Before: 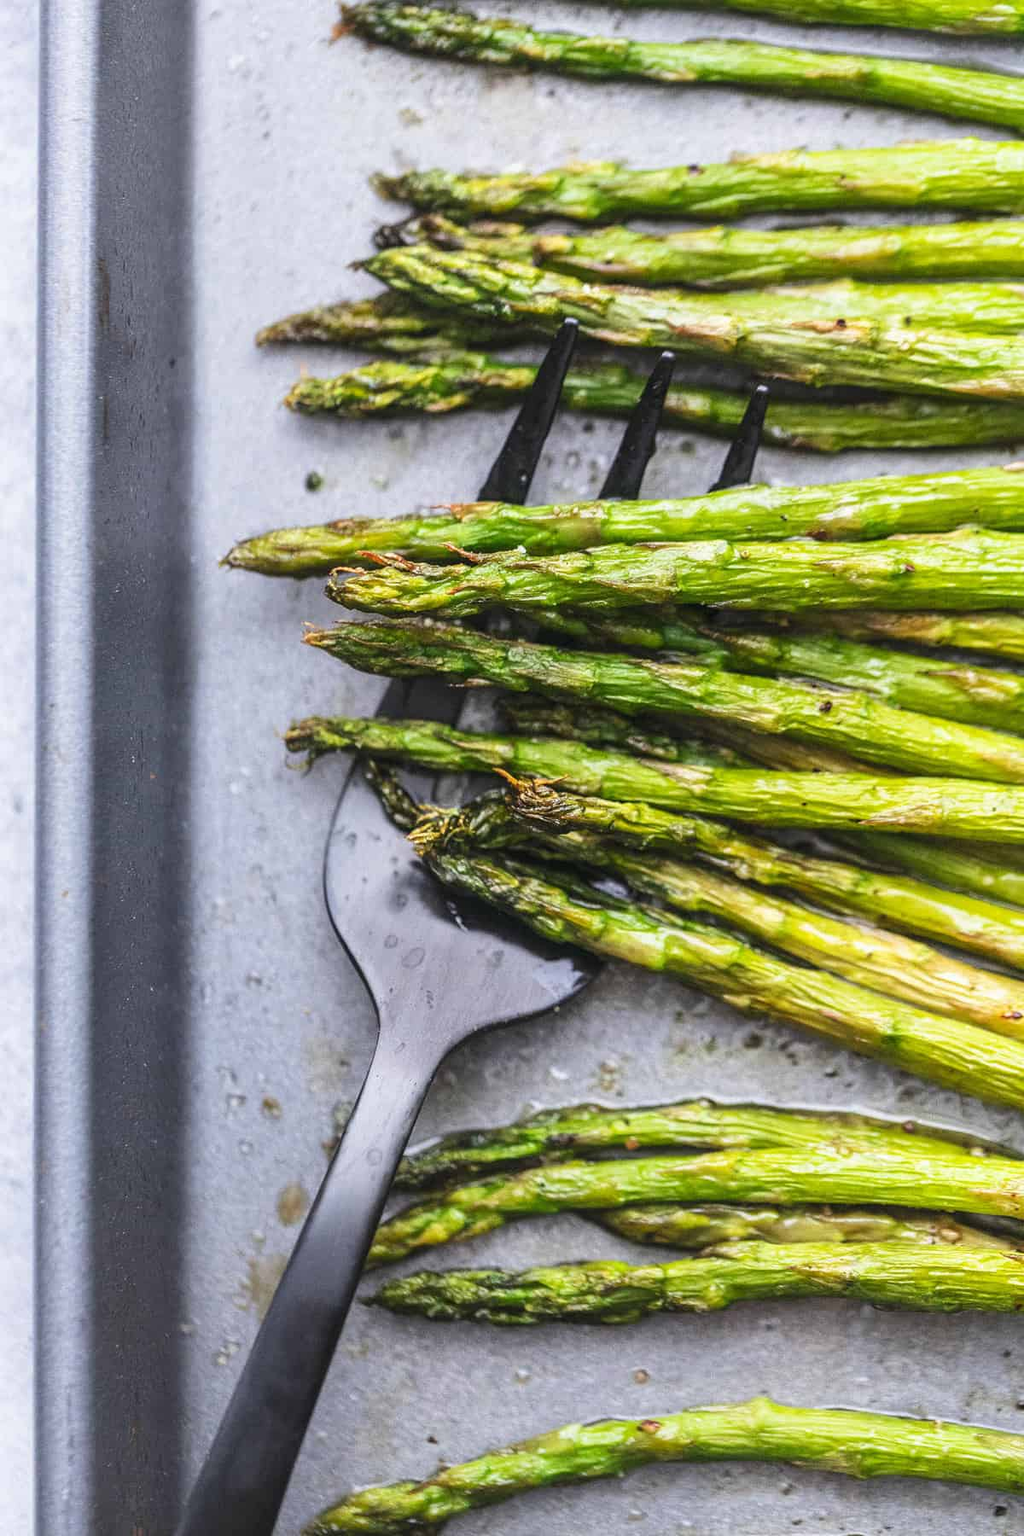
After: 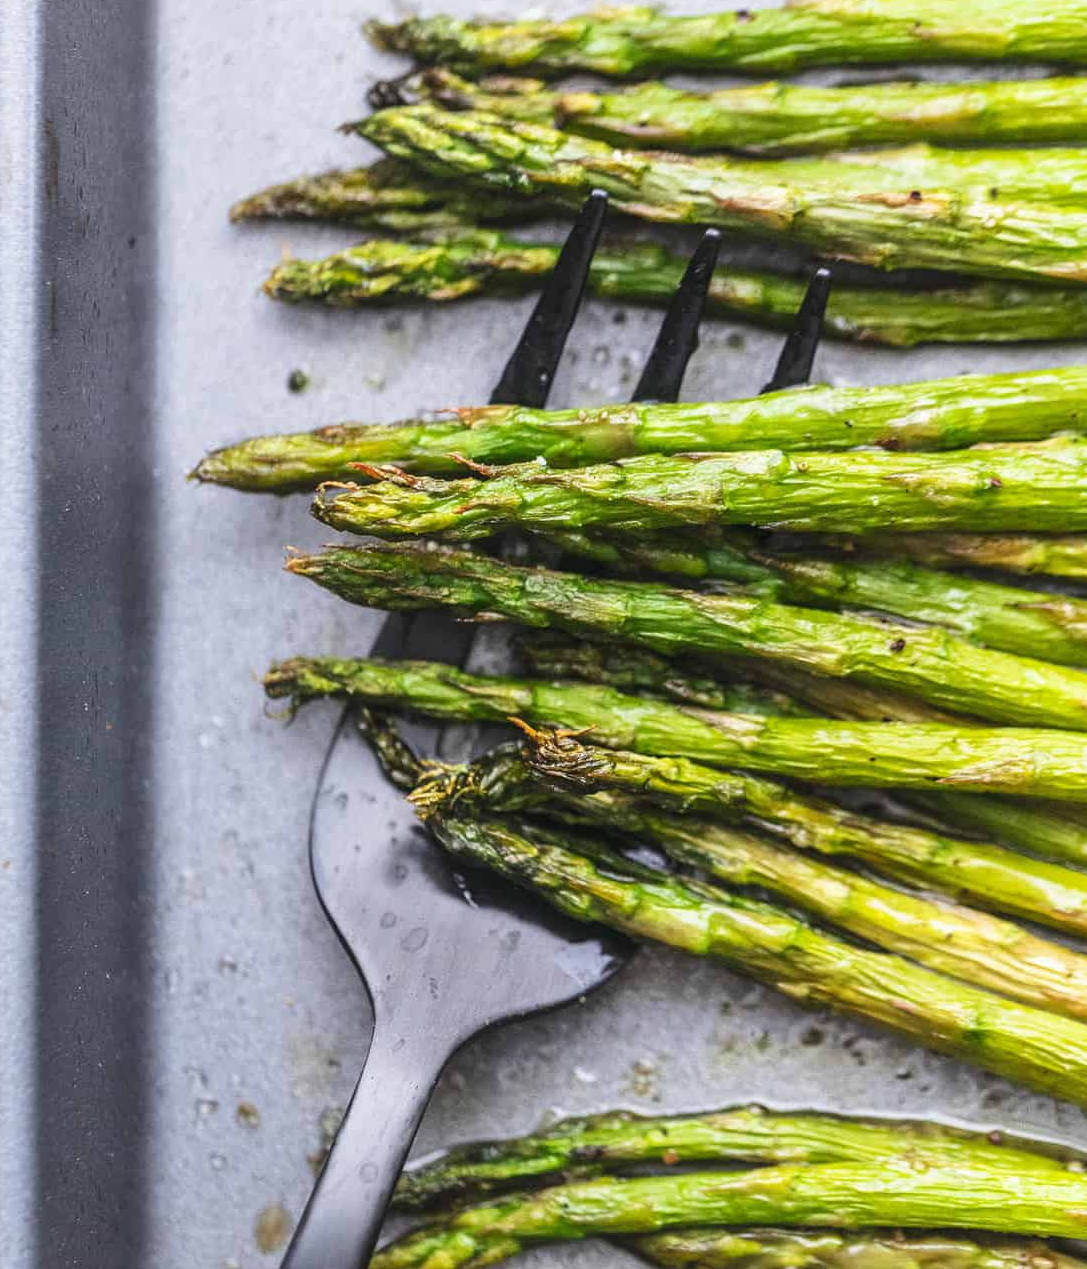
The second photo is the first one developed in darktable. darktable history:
levels: mode automatic
crop: left 5.869%, top 10.172%, right 3.481%, bottom 19.301%
